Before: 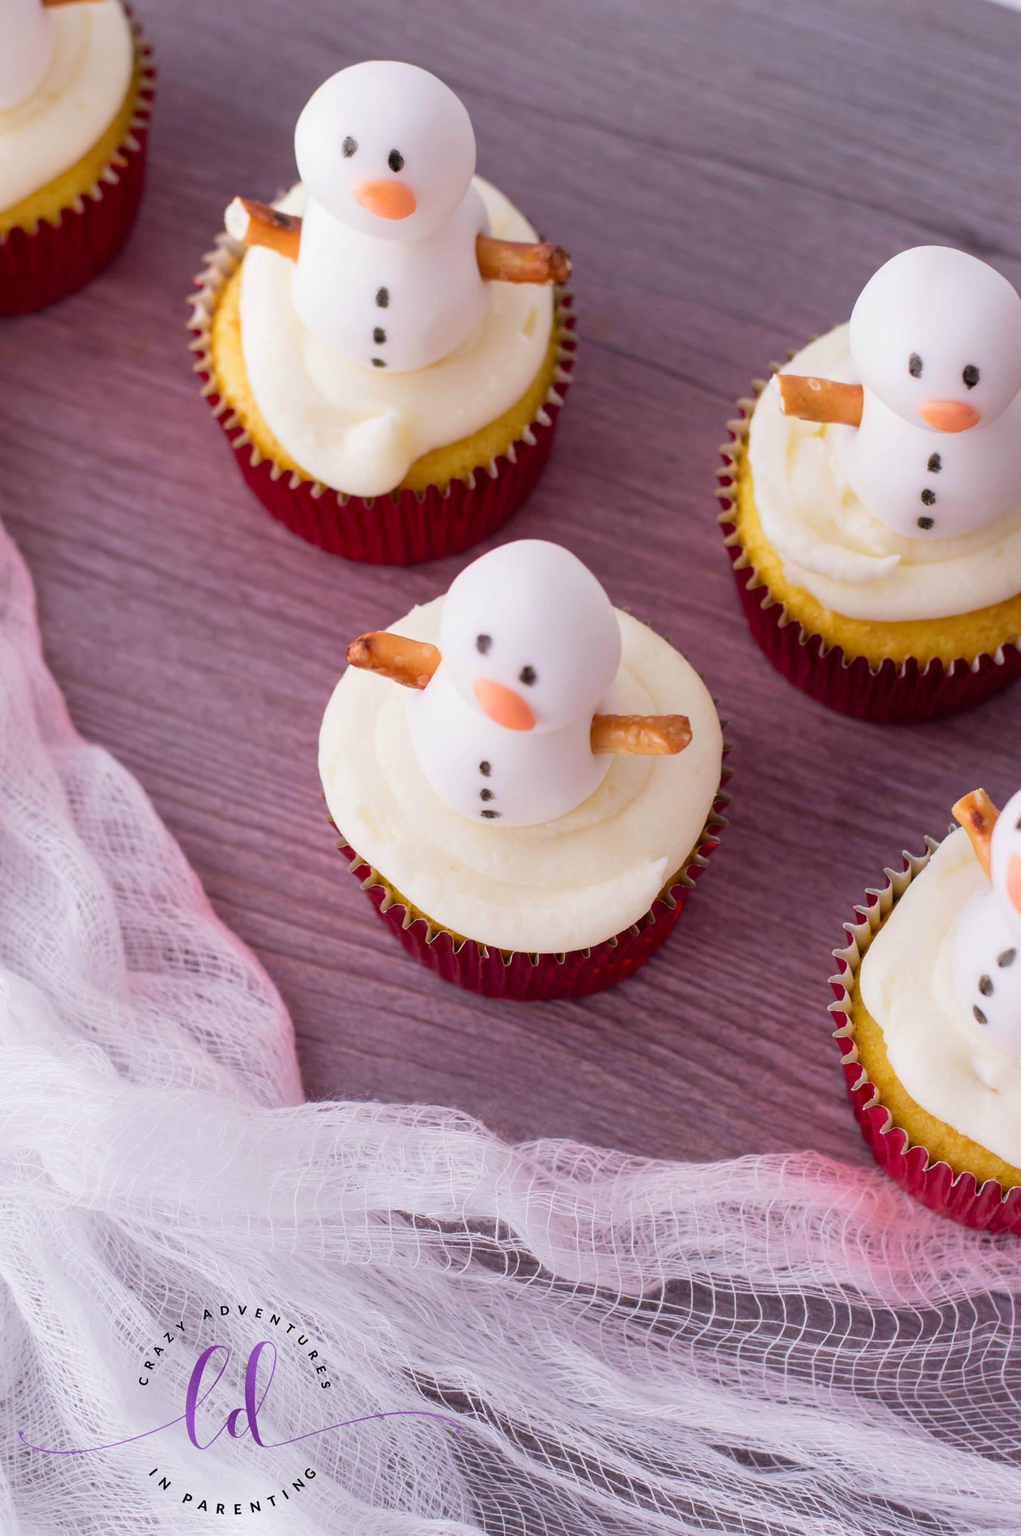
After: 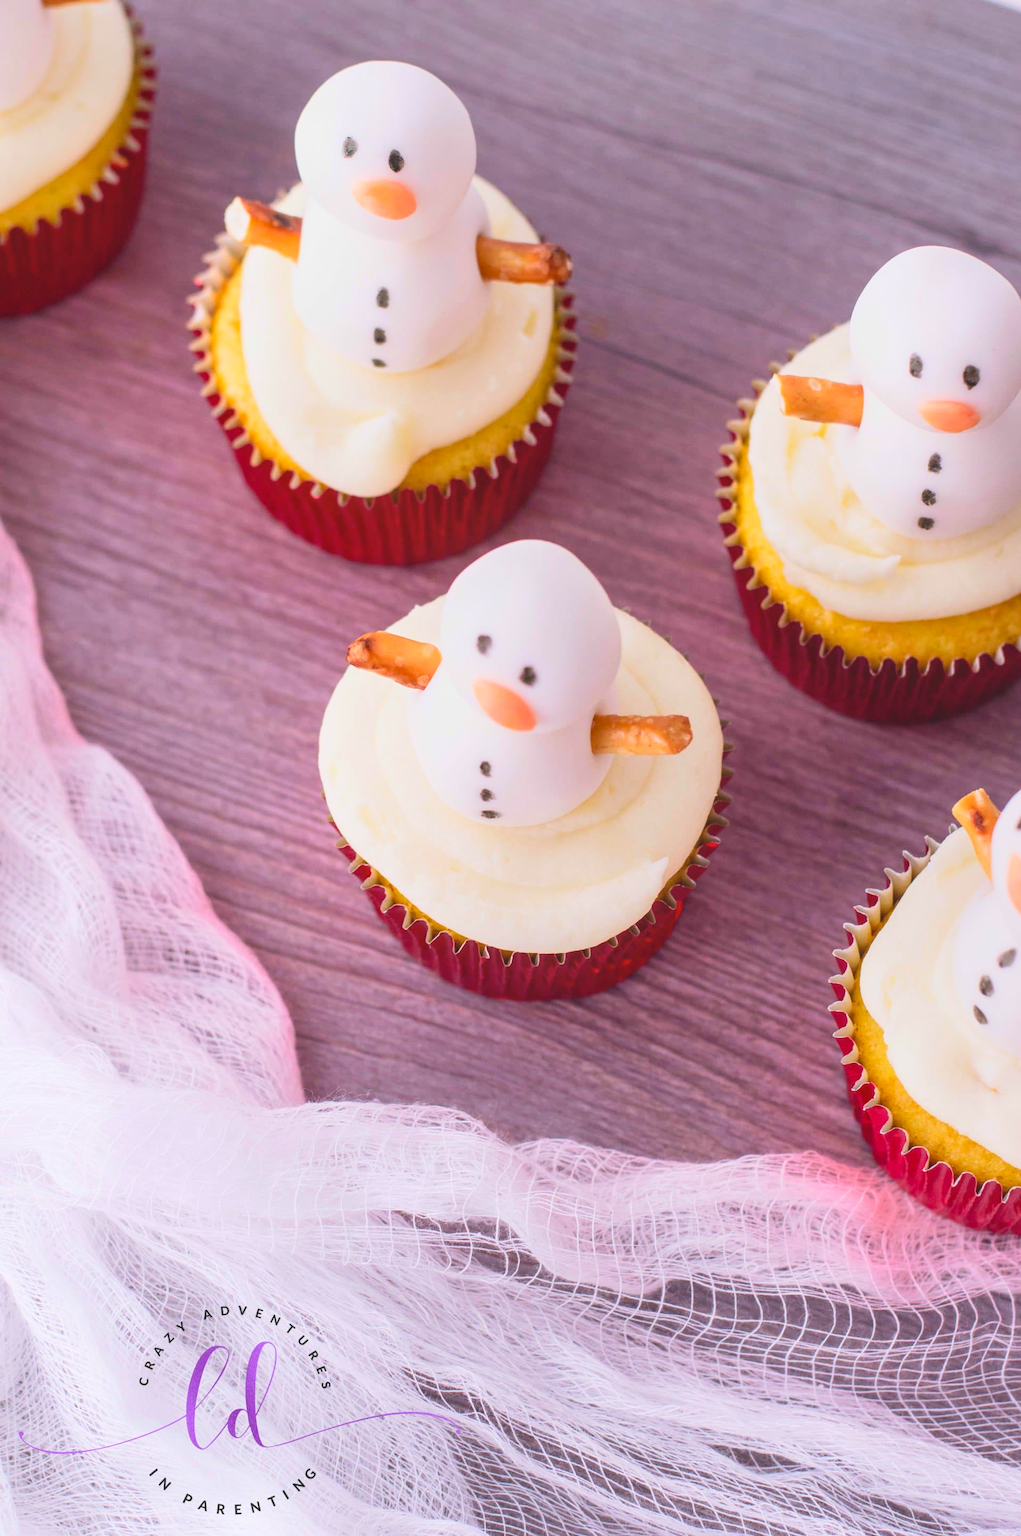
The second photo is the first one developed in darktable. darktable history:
contrast brightness saturation: contrast 0.2, brightness 0.16, saturation 0.22
local contrast: highlights 48%, shadows 0%, detail 100%
